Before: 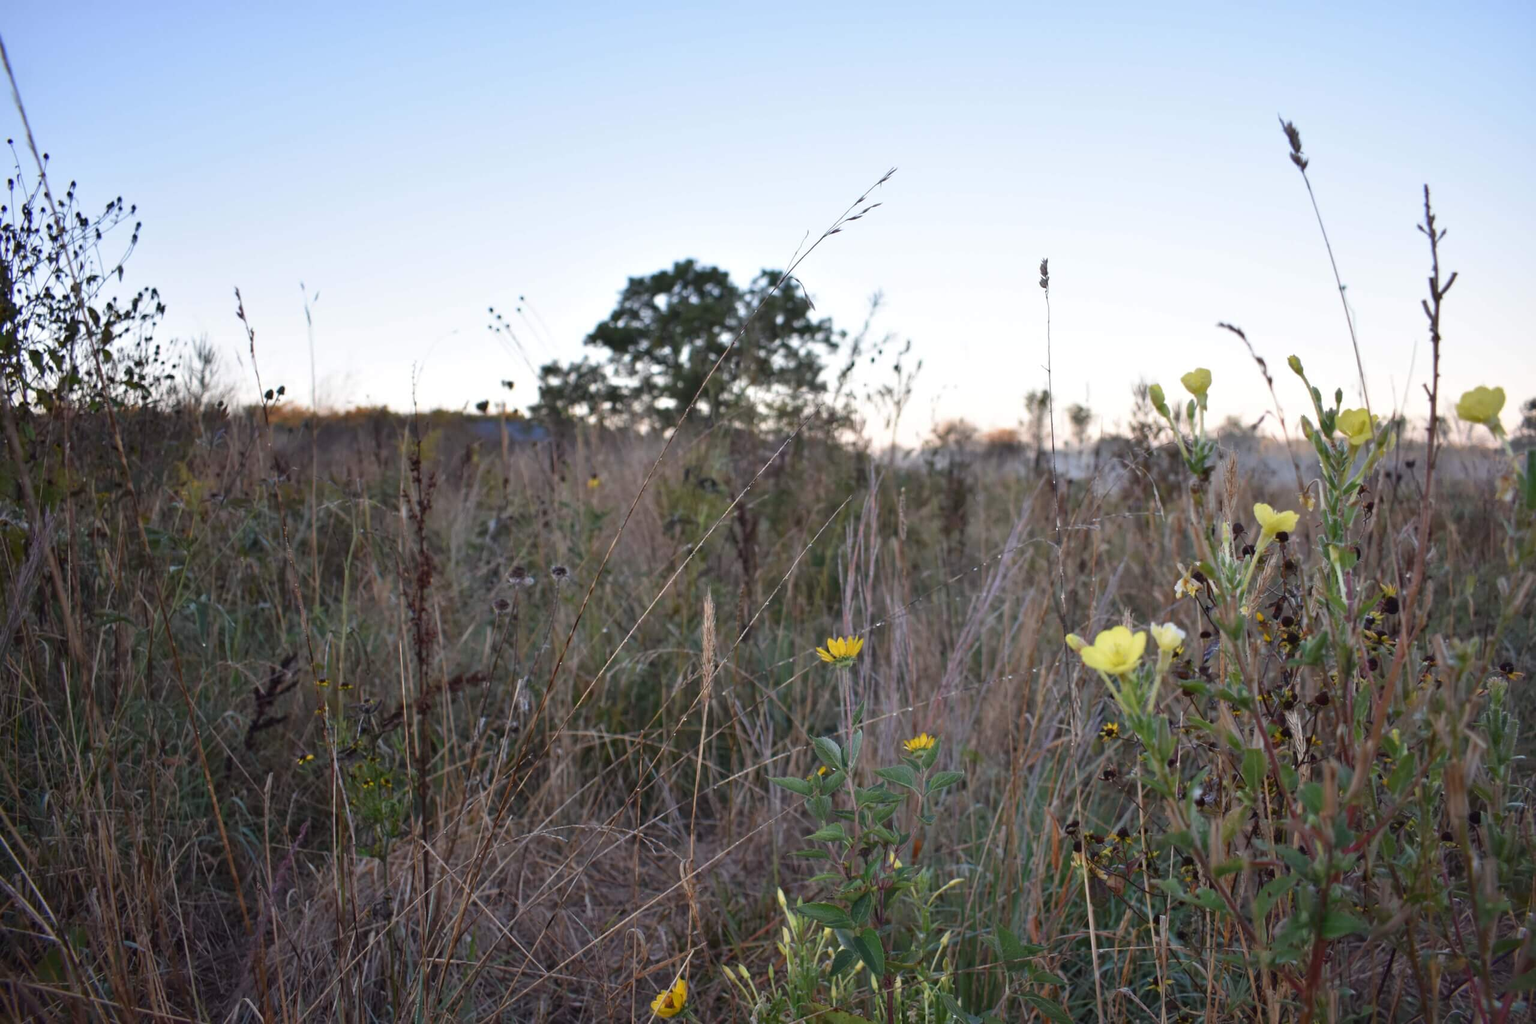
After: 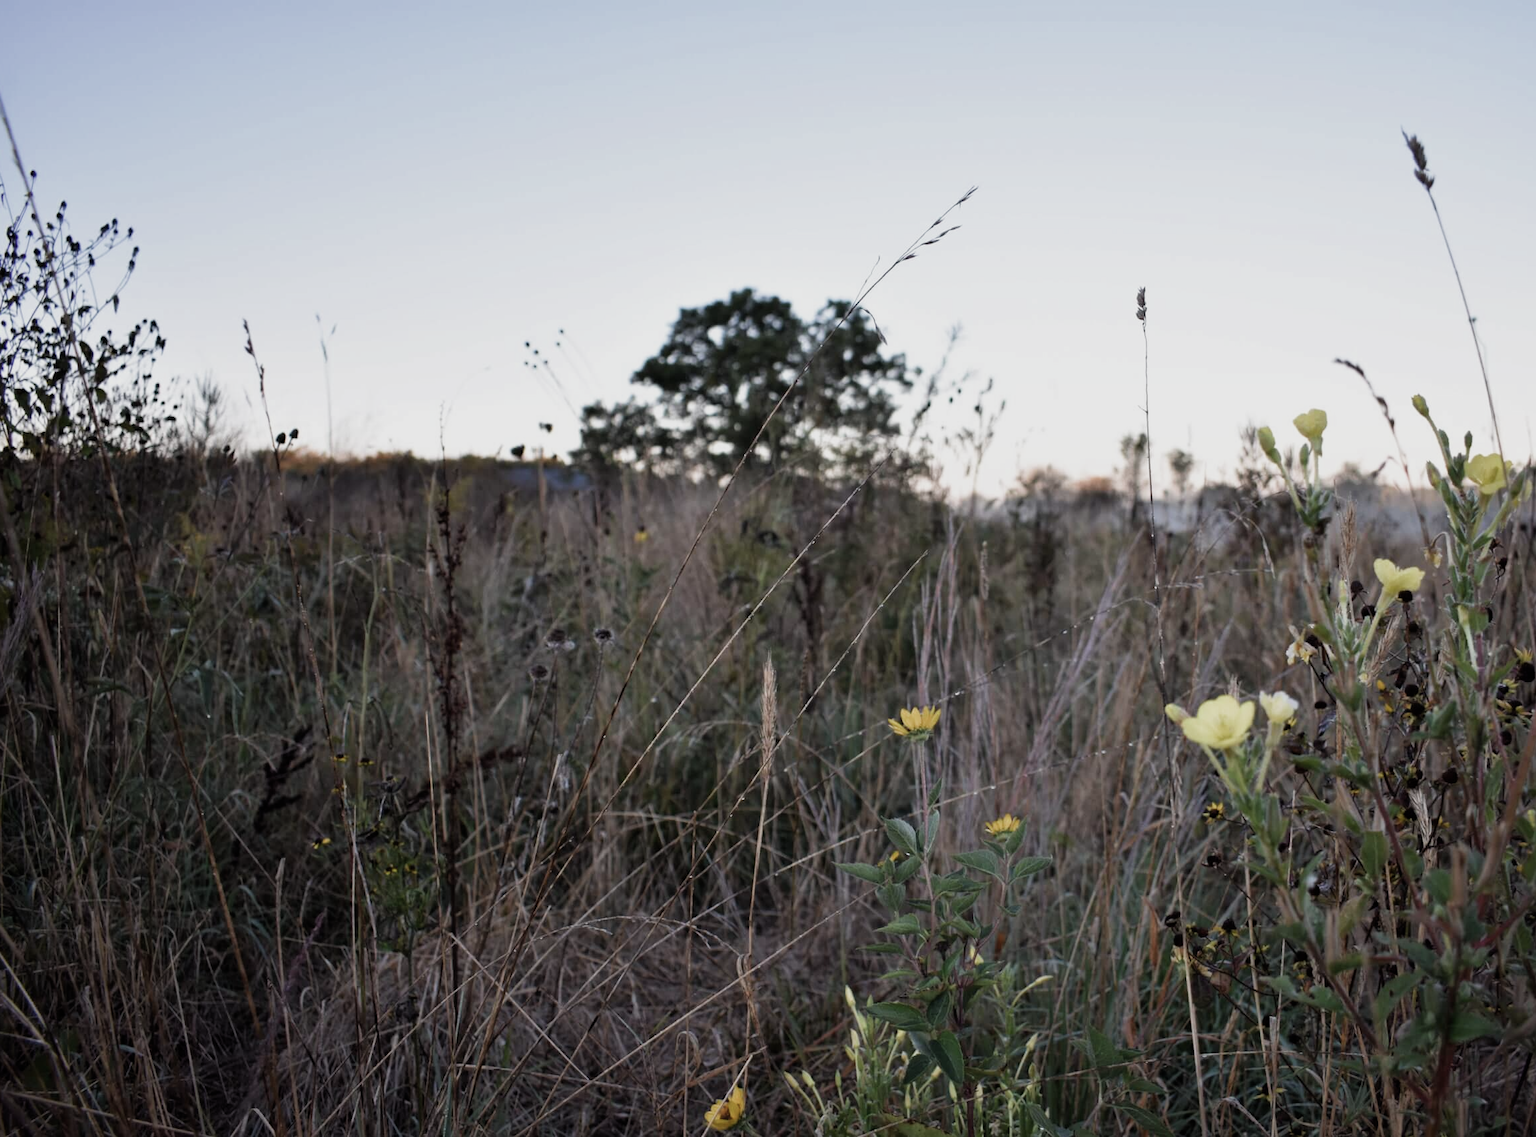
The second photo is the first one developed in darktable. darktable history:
color correction: saturation 0.8
crop and rotate: left 1.088%, right 8.807%
filmic rgb: middle gray luminance 21.73%, black relative exposure -14 EV, white relative exposure 2.96 EV, threshold 6 EV, target black luminance 0%, hardness 8.81, latitude 59.69%, contrast 1.208, highlights saturation mix 5%, shadows ↔ highlights balance 41.6%, add noise in highlights 0, color science v3 (2019), use custom middle-gray values true, iterations of high-quality reconstruction 0, contrast in highlights soft, enable highlight reconstruction true
